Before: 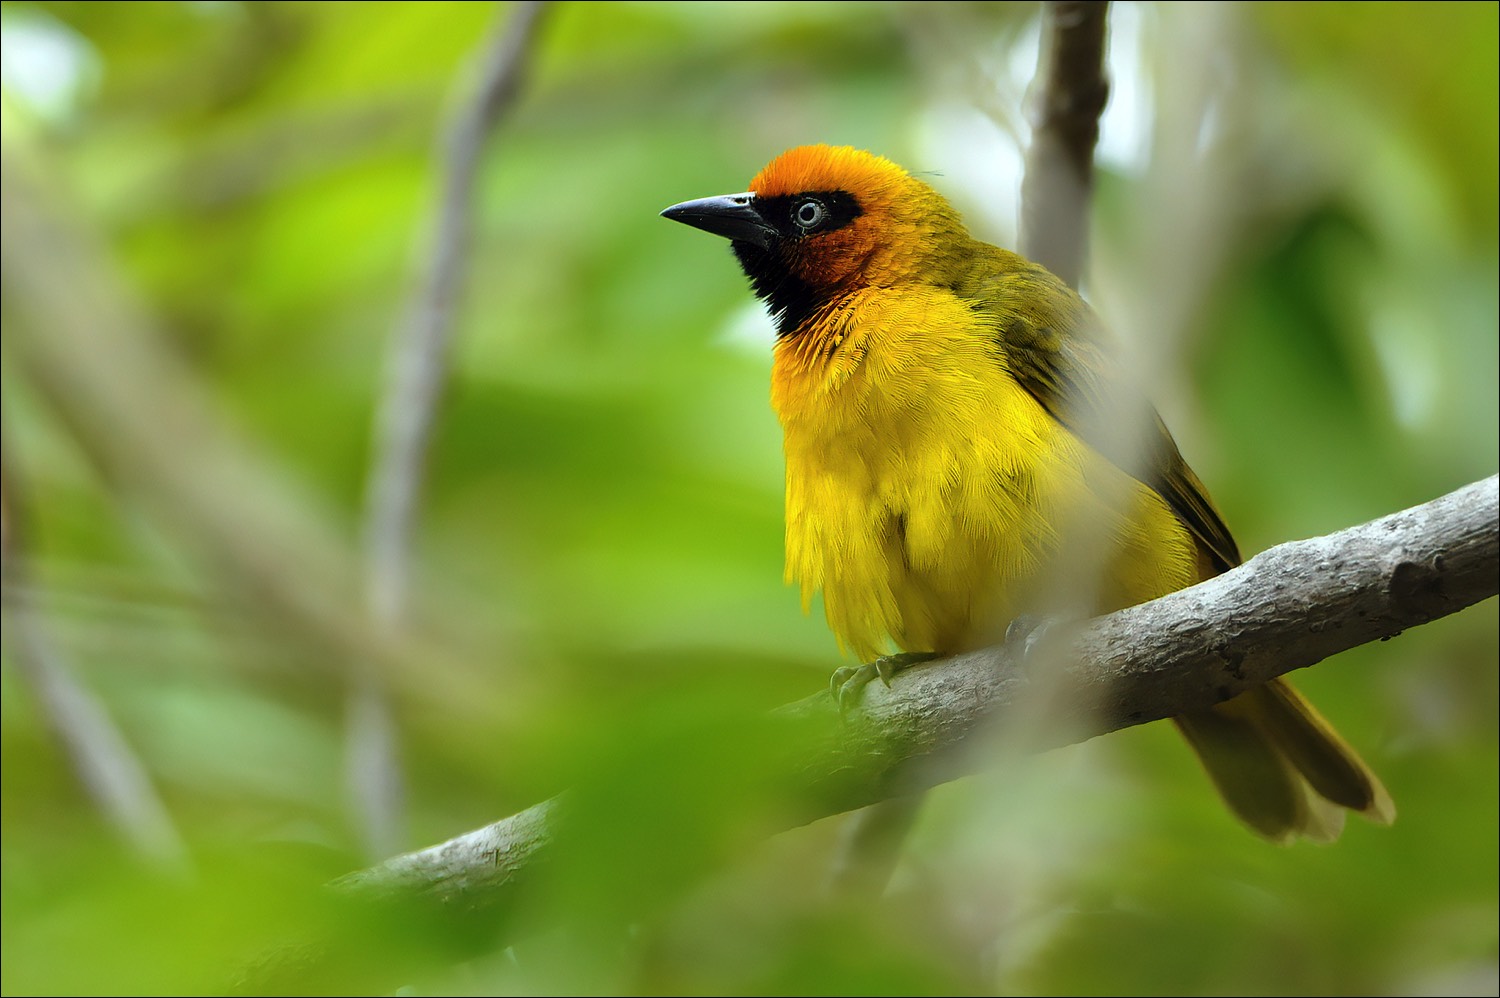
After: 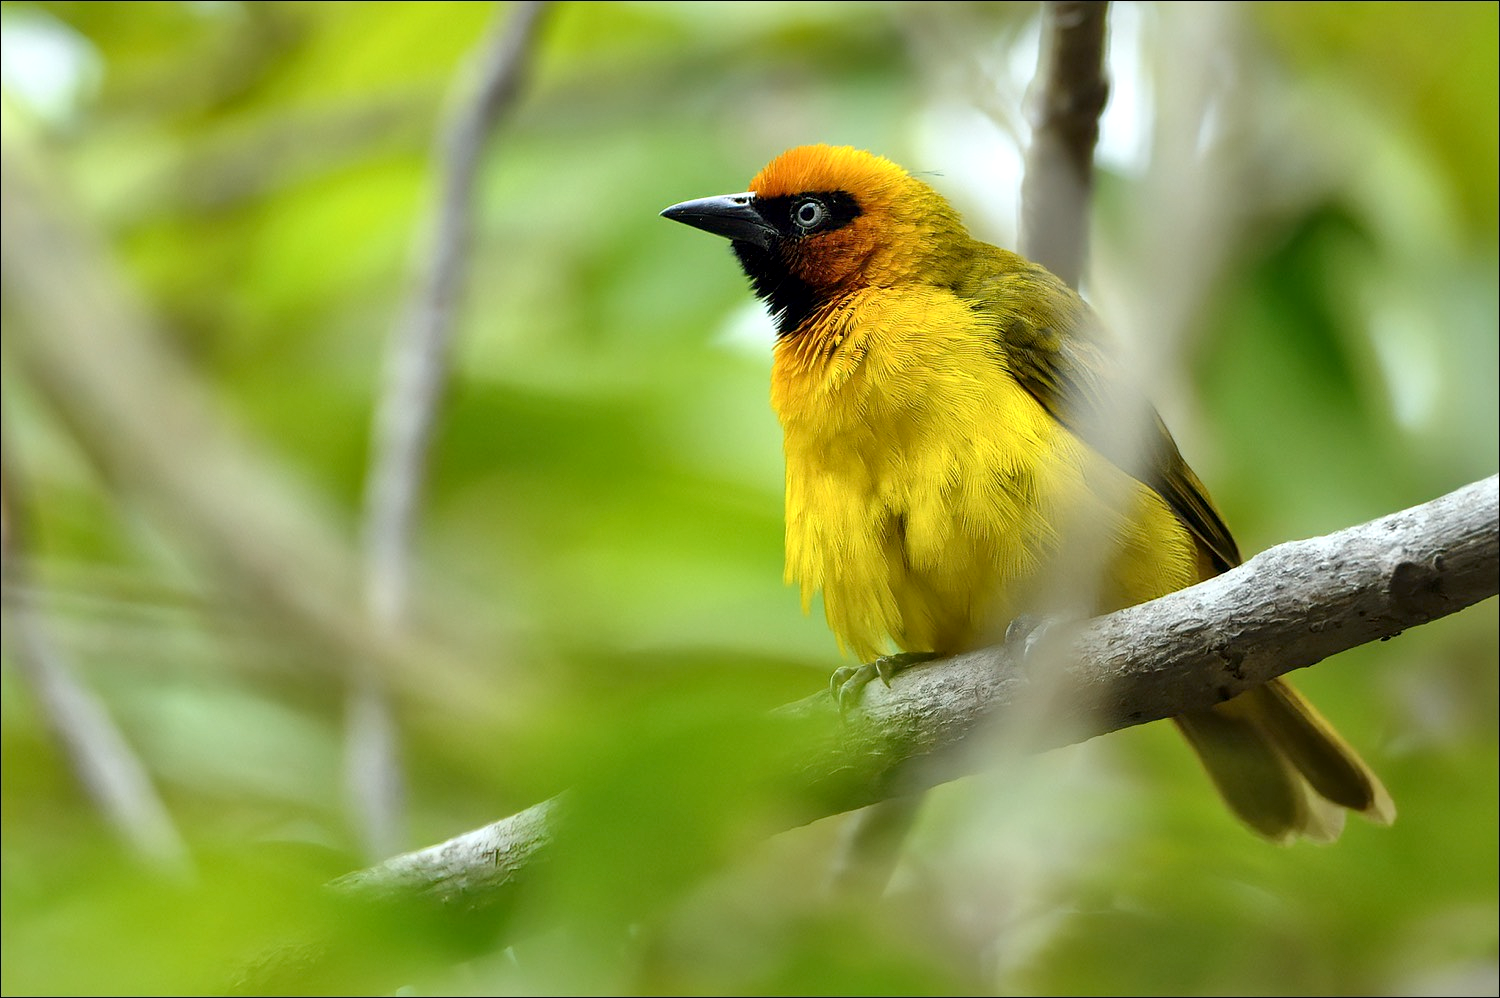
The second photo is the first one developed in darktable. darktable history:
local contrast: mode bilateral grid, contrast 20, coarseness 51, detail 147%, midtone range 0.2
